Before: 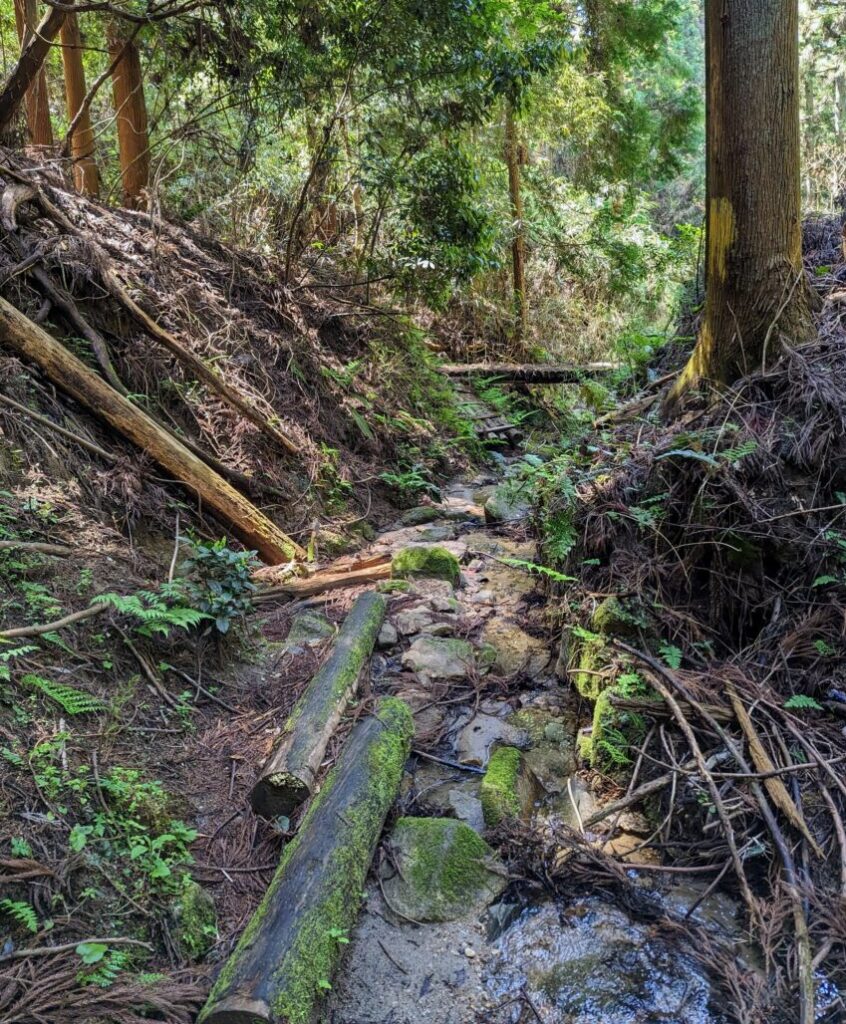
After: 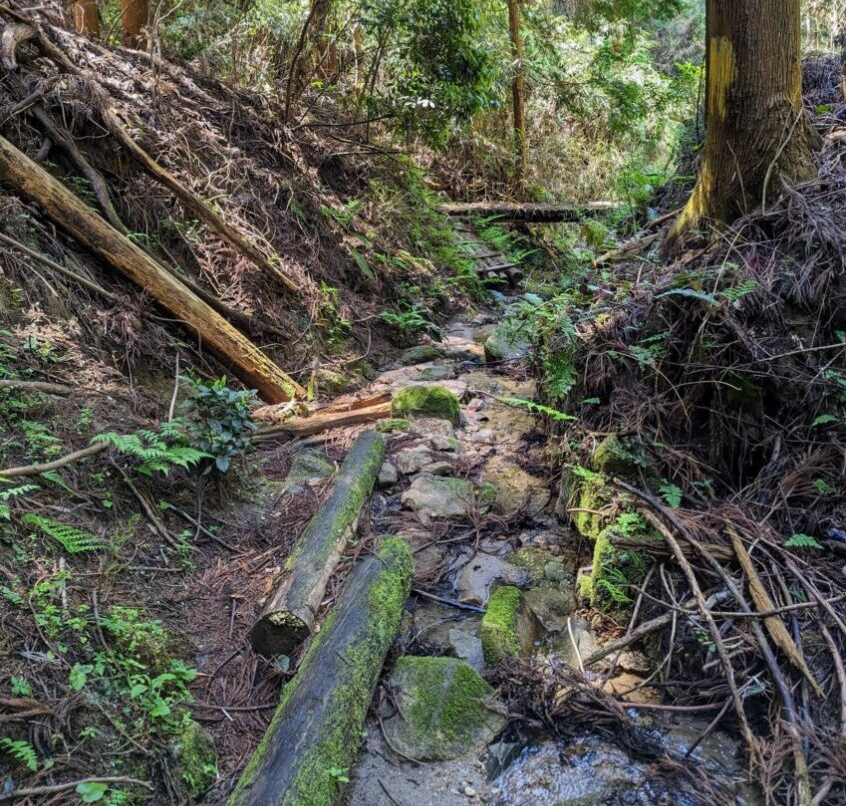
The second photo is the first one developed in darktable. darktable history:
crop and rotate: top 15.764%, bottom 5.488%
